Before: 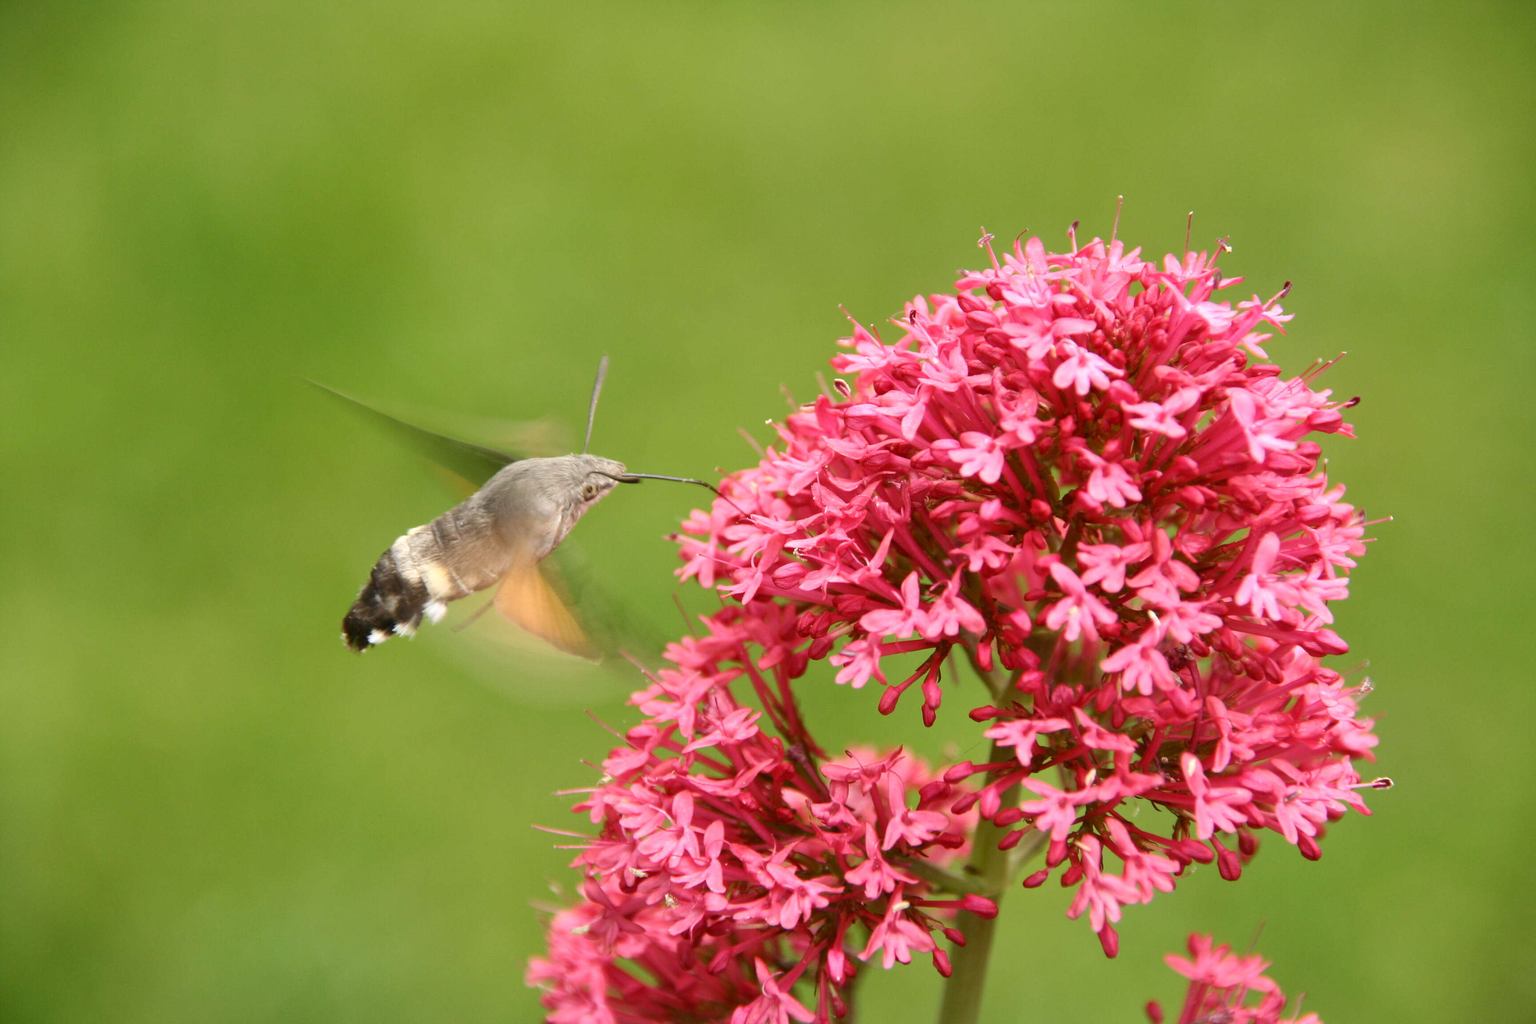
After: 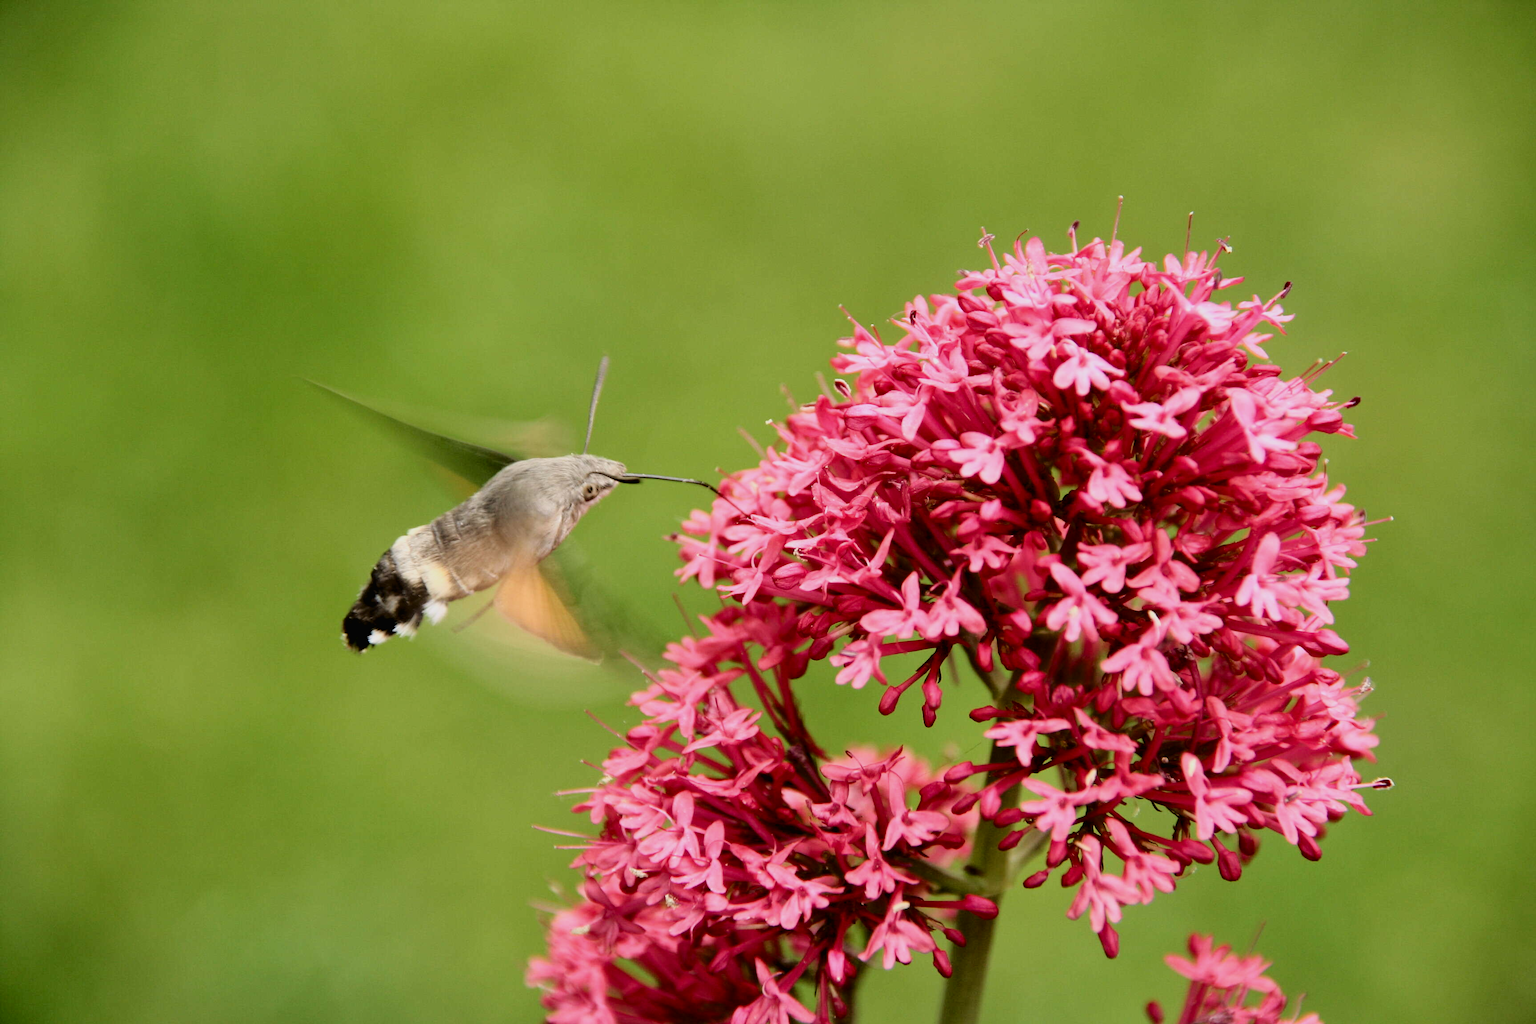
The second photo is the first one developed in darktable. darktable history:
filmic rgb: black relative exposure -3.34 EV, white relative exposure 3.46 EV, hardness 2.36, contrast 1.104
tone curve: curves: ch0 [(0.016, 0.011) (0.21, 0.113) (0.515, 0.476) (0.78, 0.795) (1, 0.981)], color space Lab, independent channels, preserve colors none
